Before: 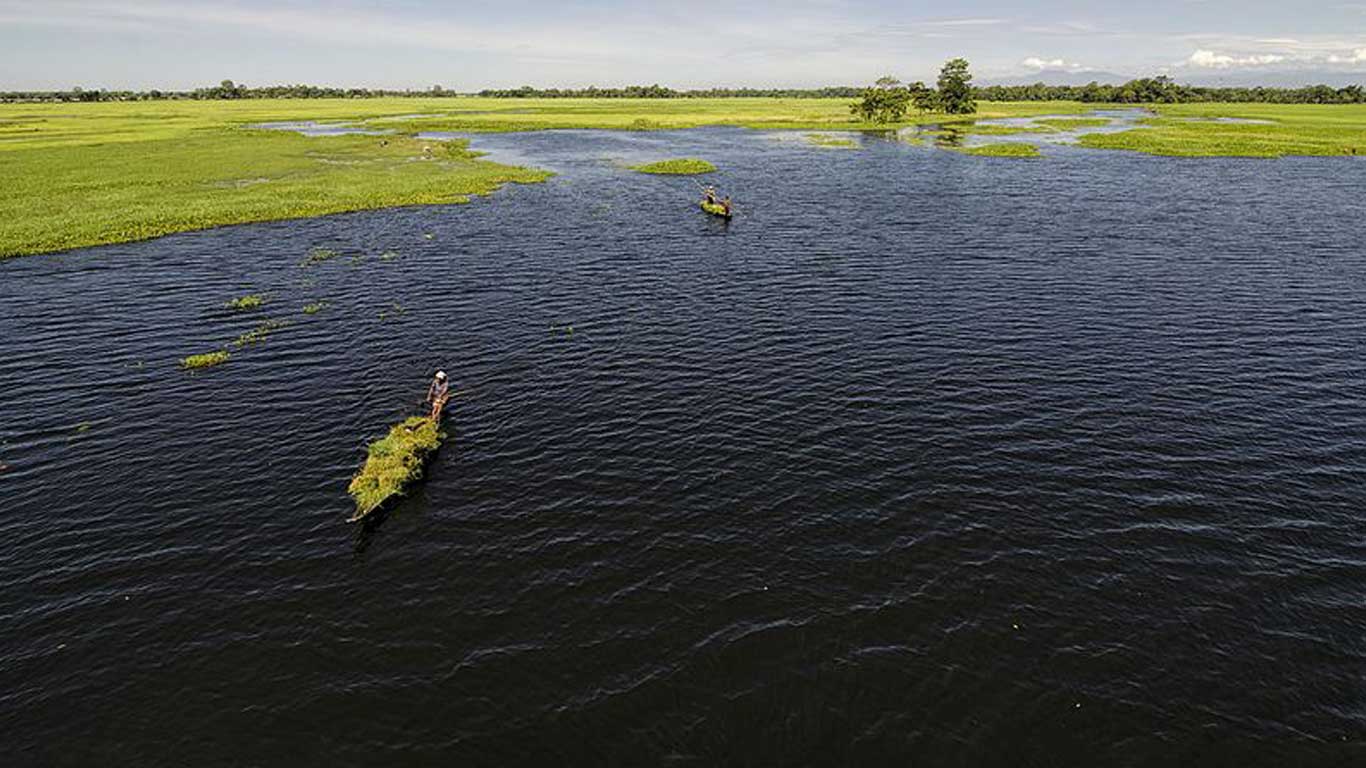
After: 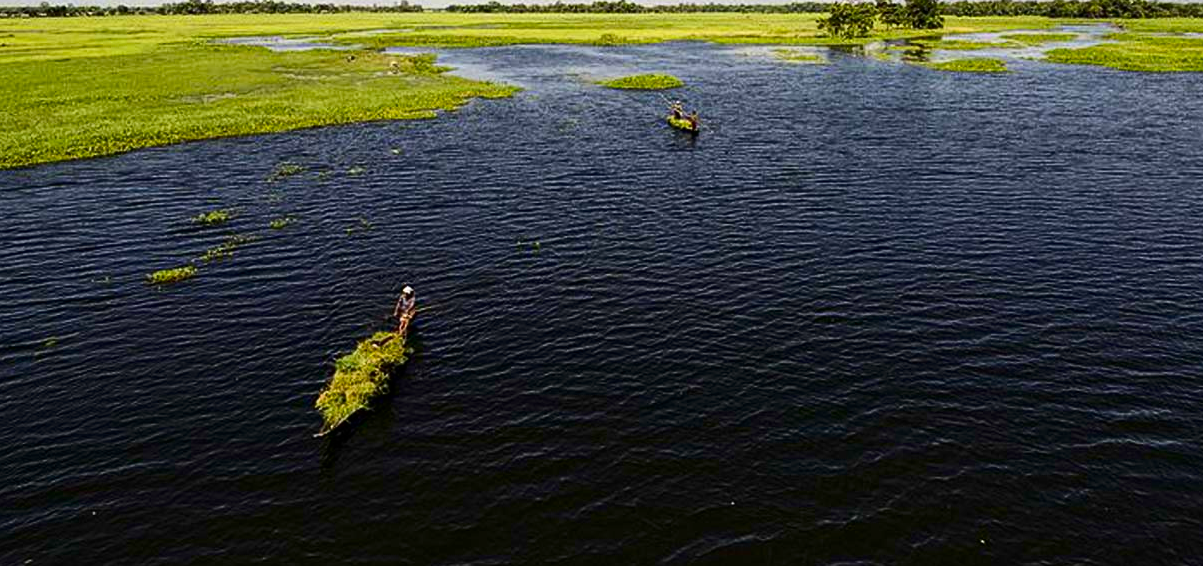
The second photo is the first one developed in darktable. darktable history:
crop and rotate: left 2.463%, top 11.1%, right 9.47%, bottom 15.14%
contrast brightness saturation: contrast 0.194, brightness -0.102, saturation 0.21
